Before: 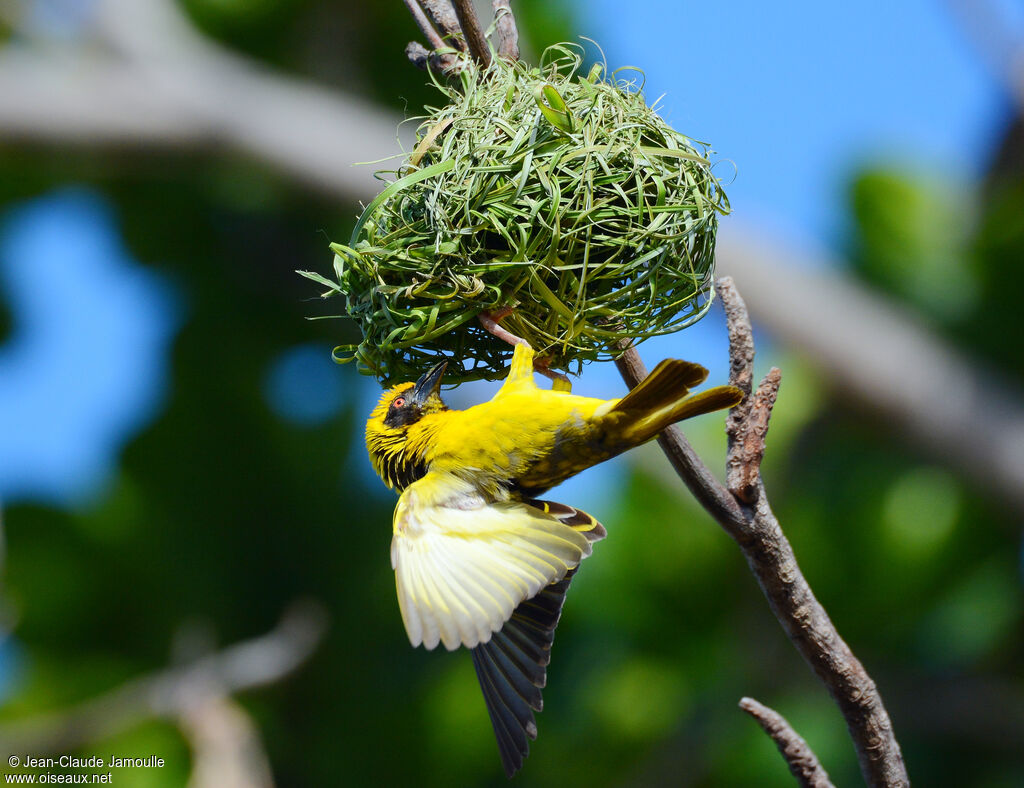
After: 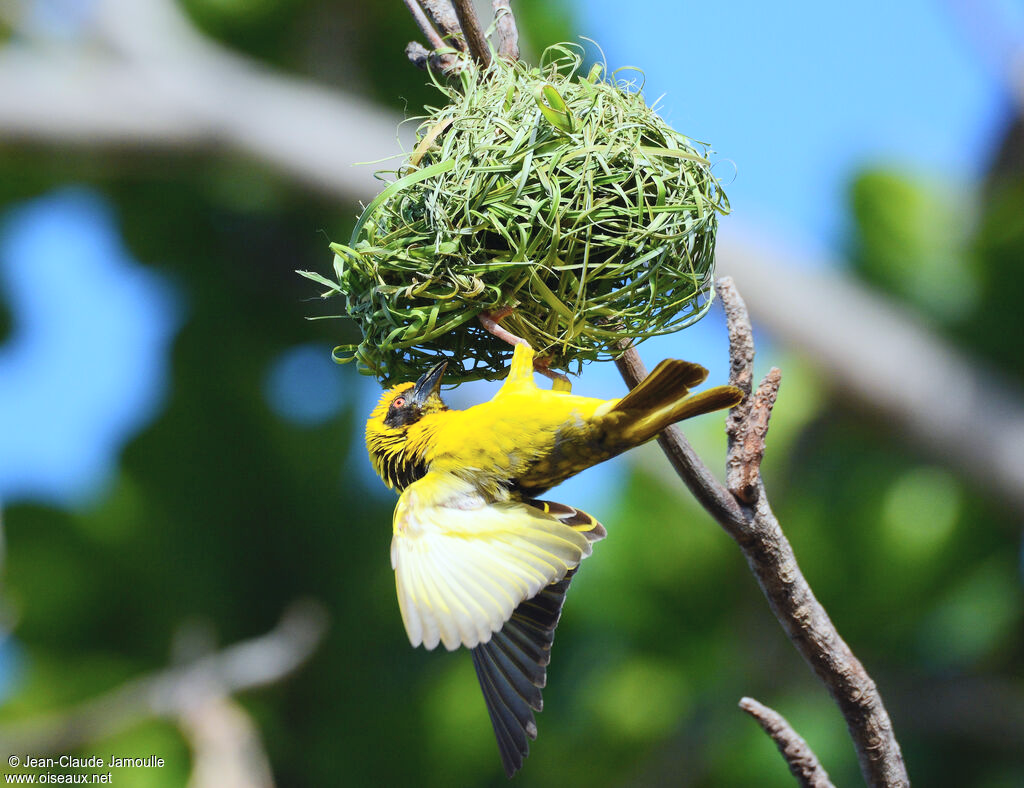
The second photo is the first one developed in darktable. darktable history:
contrast brightness saturation: contrast 0.14, brightness 0.21
white balance: red 0.982, blue 1.018
tone equalizer: on, module defaults
